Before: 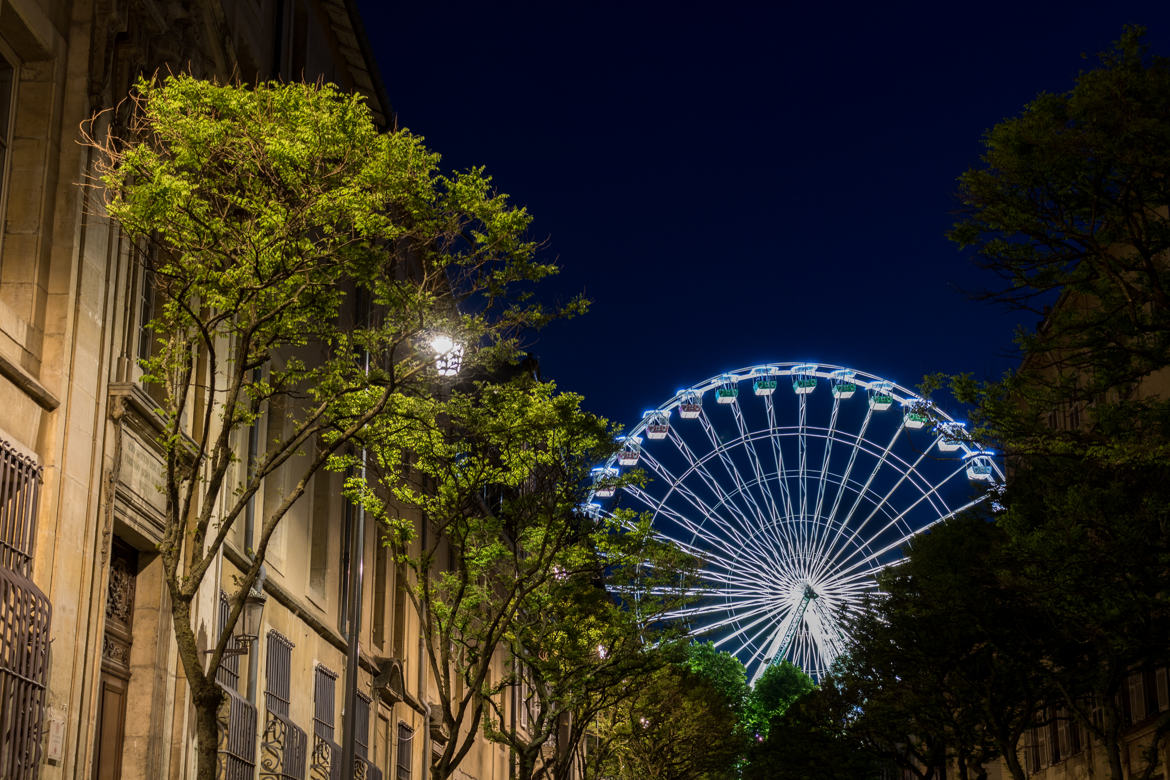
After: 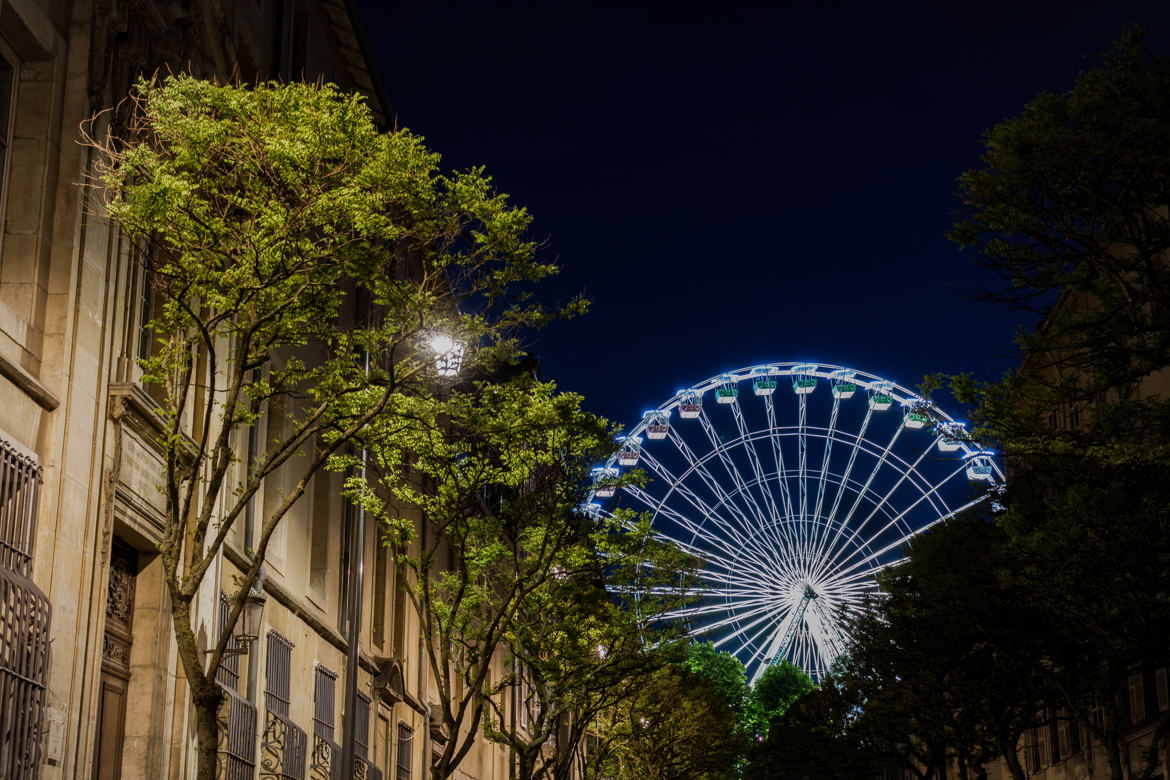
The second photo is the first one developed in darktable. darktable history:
vignetting: fall-off radius 60.54%, brightness -0.285, center (-0.037, 0.155), unbound false
filmic rgb: black relative exposure -16 EV, white relative exposure 2.94 EV, hardness 9.98, add noise in highlights 0.001, preserve chrominance no, color science v3 (2019), use custom middle-gray values true, contrast in highlights soft
